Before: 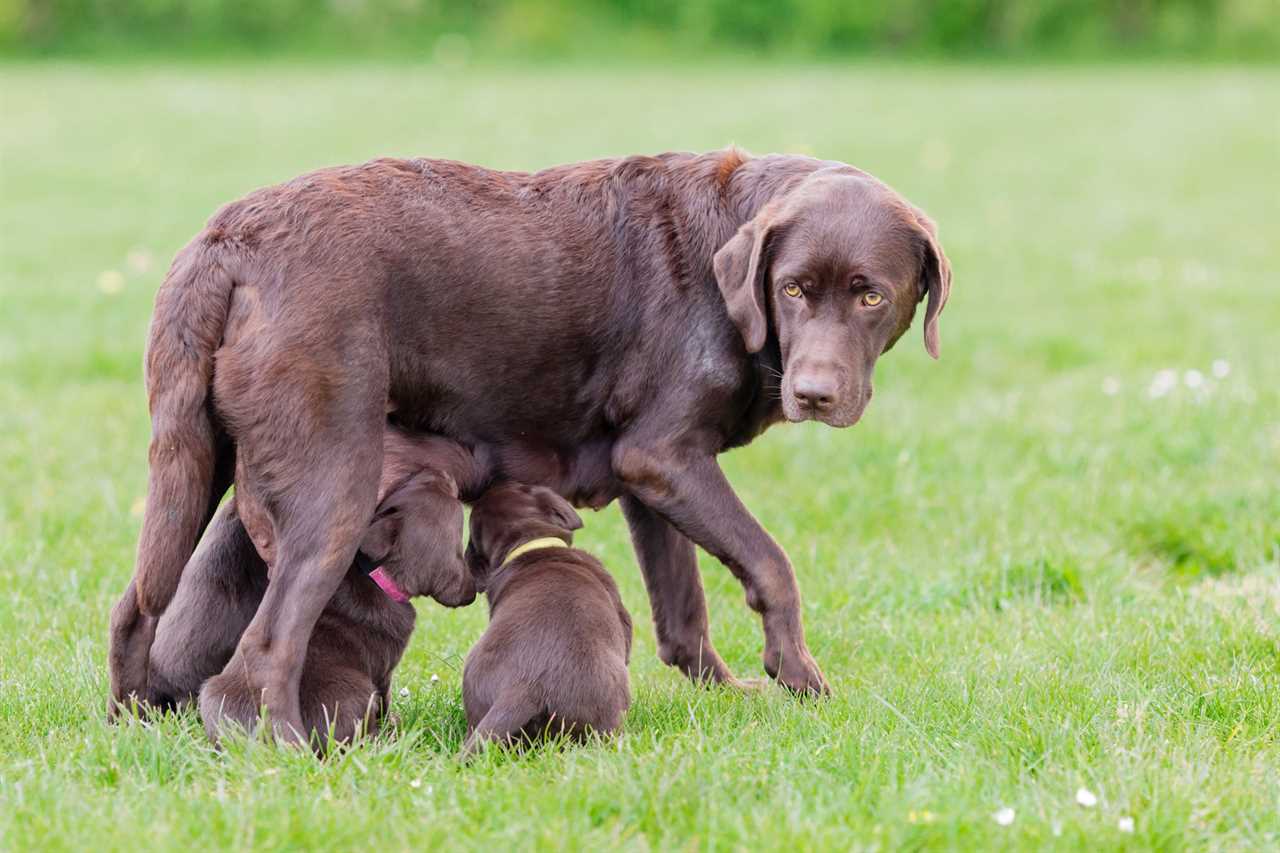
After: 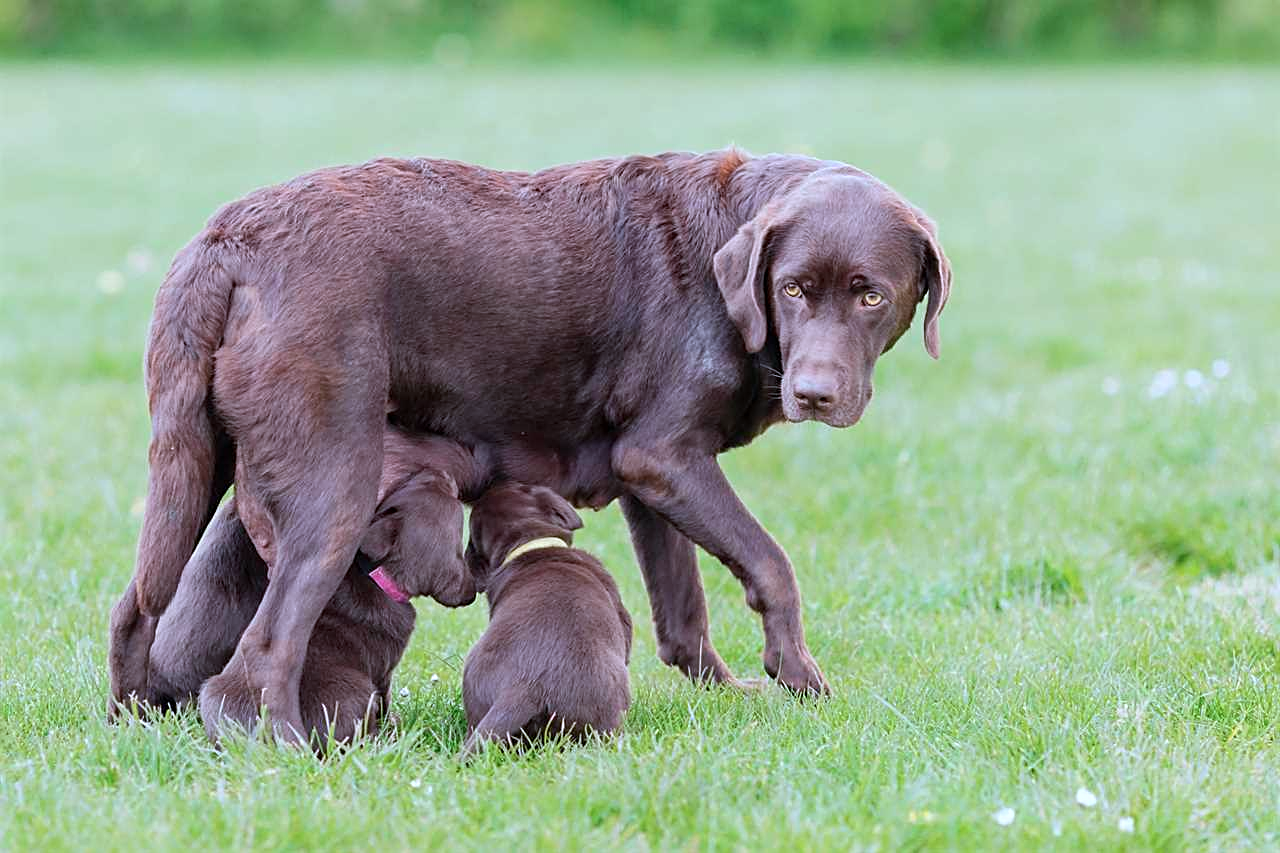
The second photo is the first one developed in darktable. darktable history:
sharpen: on, module defaults
color correction: highlights a* -2.01, highlights b* -18.16
